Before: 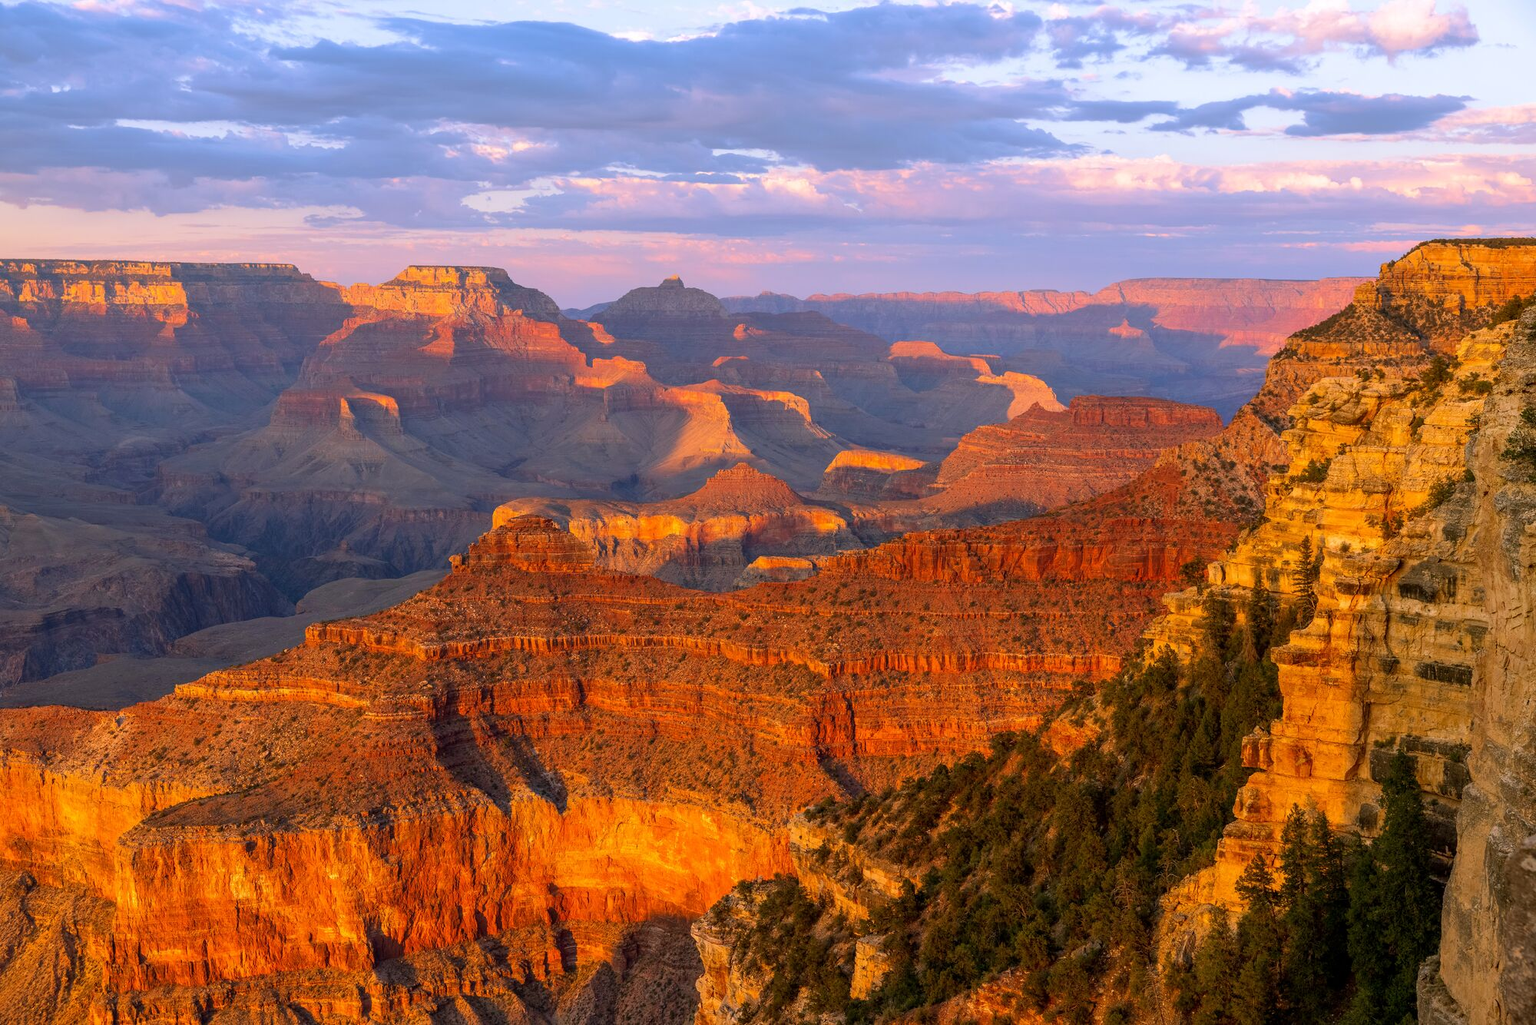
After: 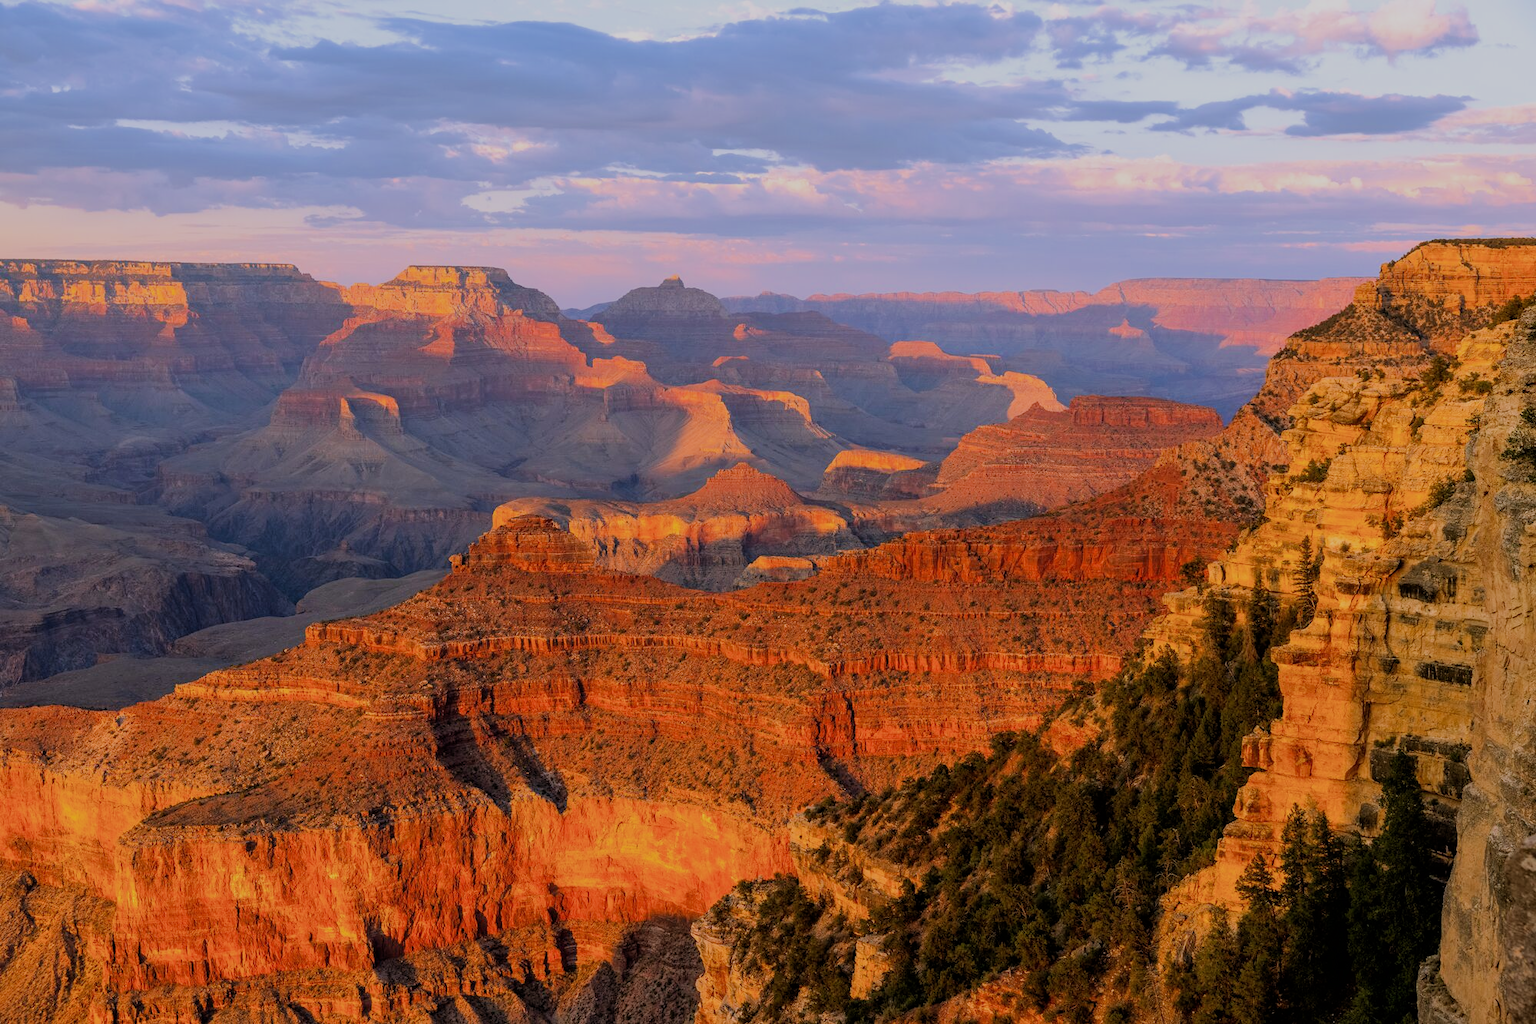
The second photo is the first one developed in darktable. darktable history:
filmic rgb: black relative exposure -7.11 EV, white relative exposure 5.34 EV, hardness 3.03
